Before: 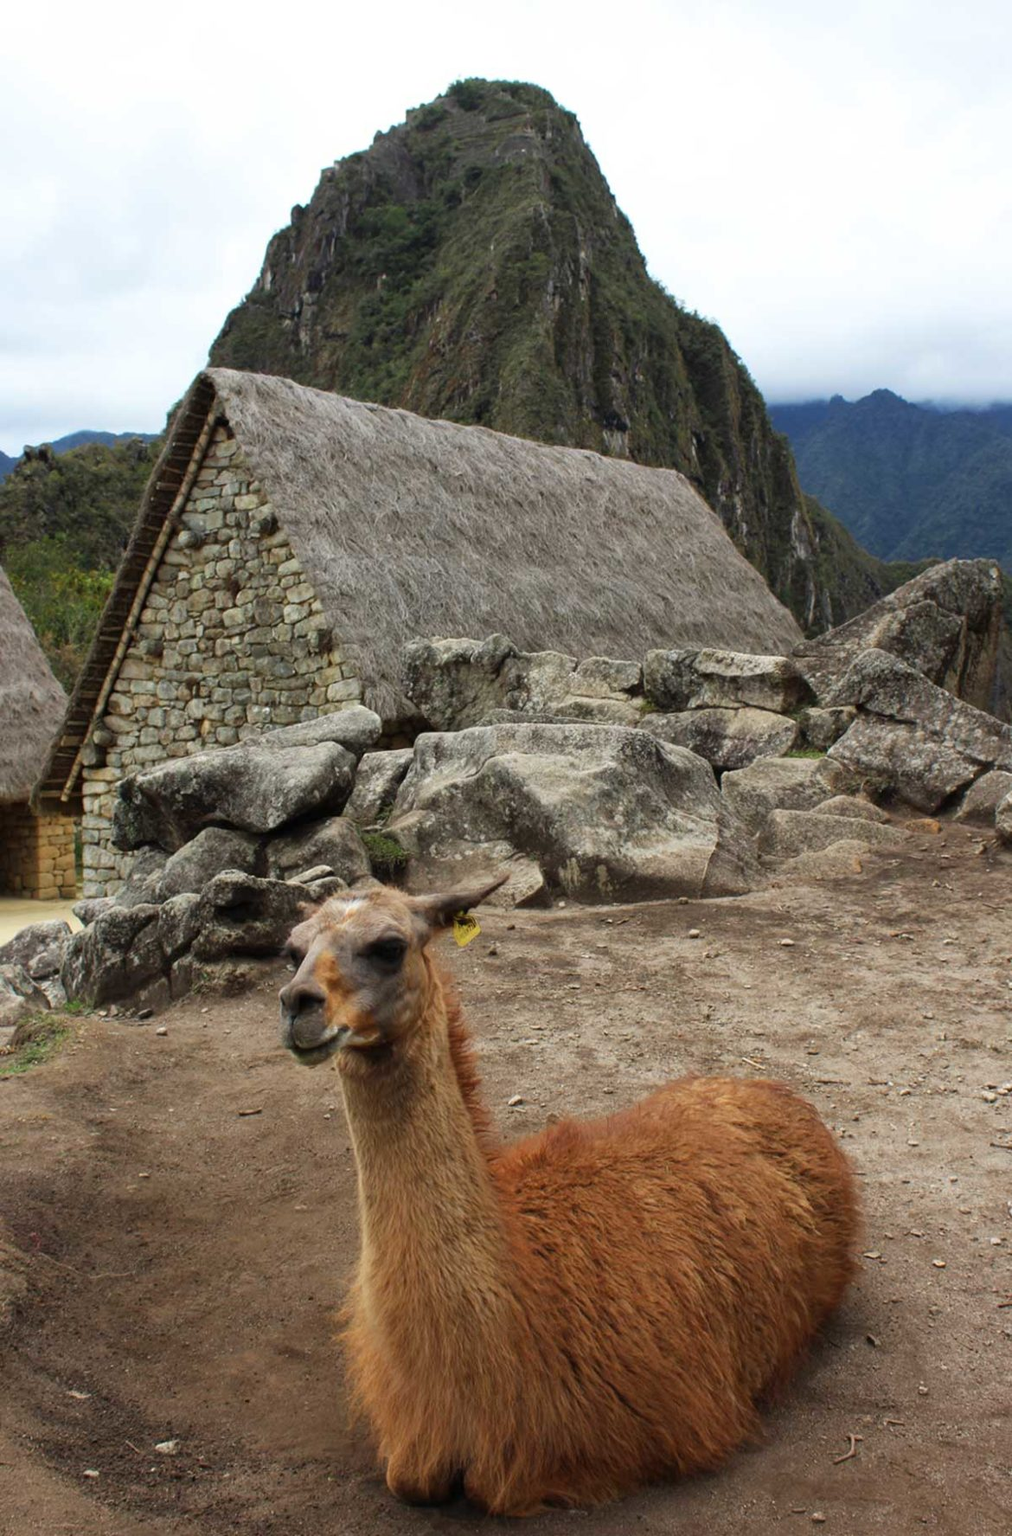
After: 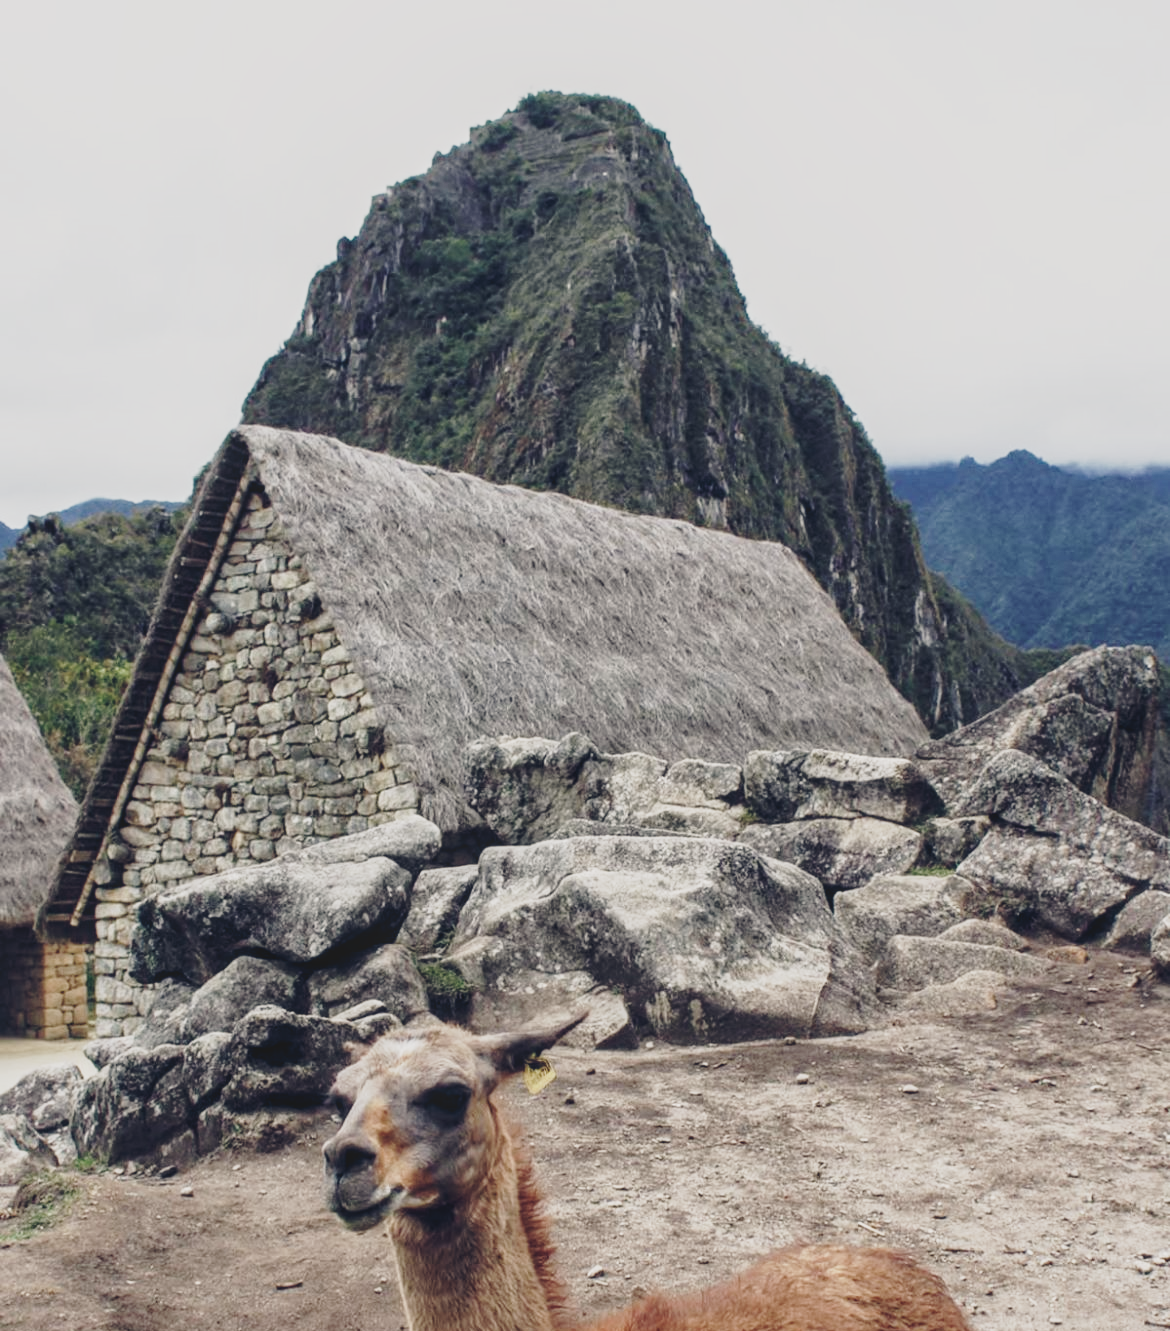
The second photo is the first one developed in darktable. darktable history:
white balance: red 0.982, blue 1.018
base curve: curves: ch0 [(0, 0) (0.028, 0.03) (0.121, 0.232) (0.46, 0.748) (0.859, 0.968) (1, 1)], preserve colors none
tone equalizer: on, module defaults
crop: bottom 24.988%
local contrast: detail 130%
contrast brightness saturation: contrast -0.26, saturation -0.43
bloom: size 3%, threshold 100%, strength 0%
color balance rgb: highlights gain › chroma 2.94%, highlights gain › hue 60.57°, global offset › chroma 0.25%, global offset › hue 256.52°, perceptual saturation grading › global saturation 20%, perceptual saturation grading › highlights -50%, perceptual saturation grading › shadows 30%, contrast 15%
